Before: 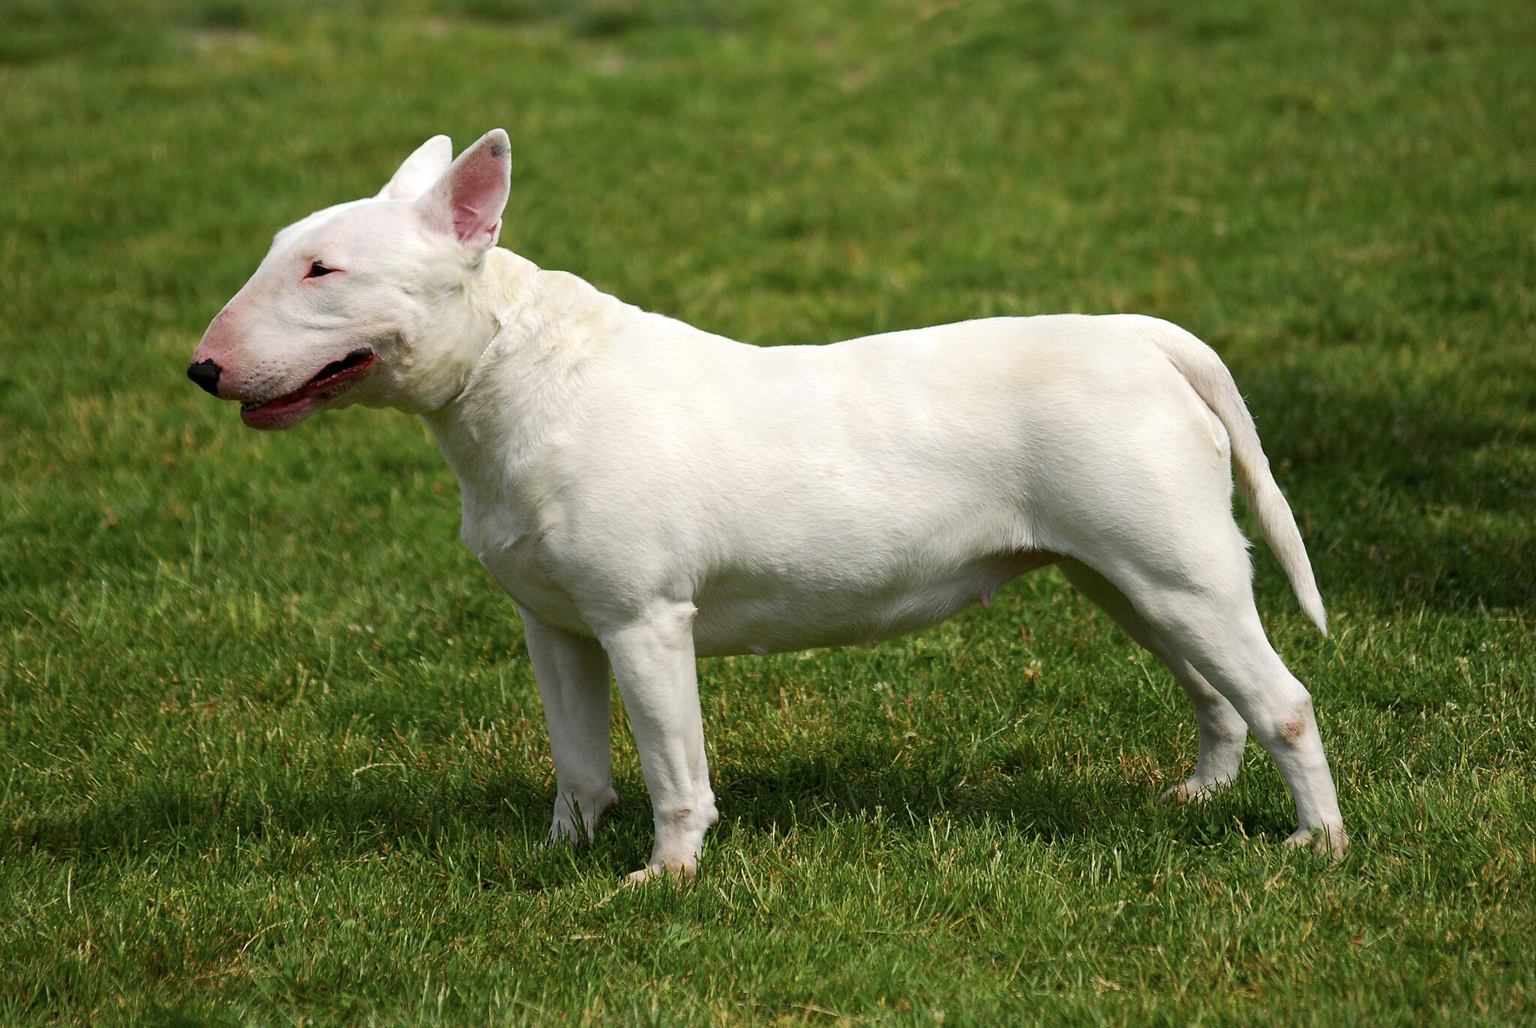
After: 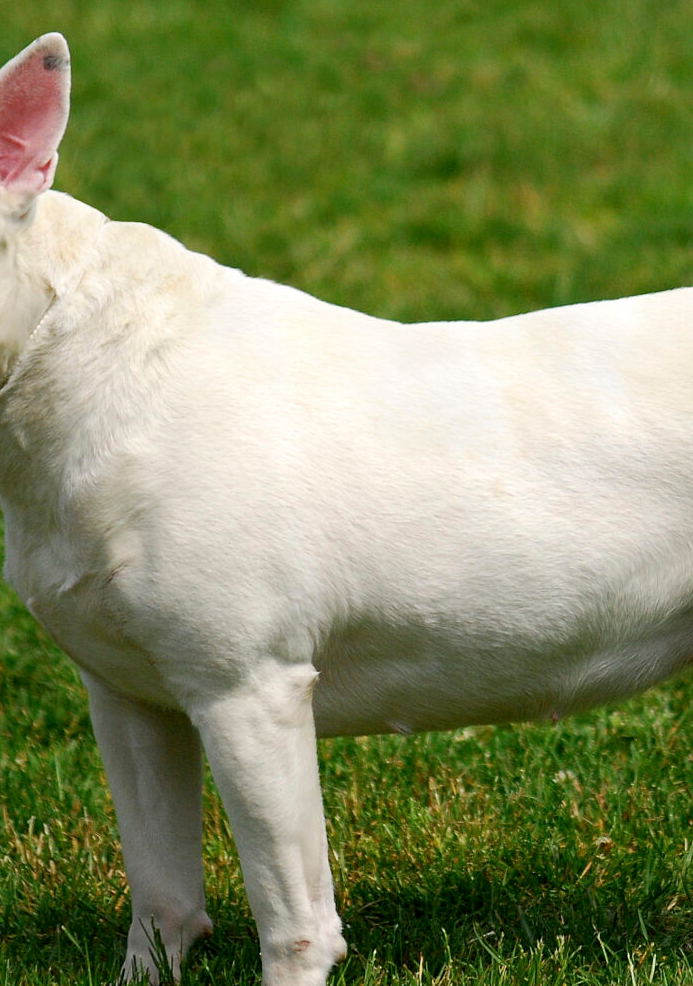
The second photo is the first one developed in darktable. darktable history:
crop and rotate: left 29.837%, top 10.174%, right 36.292%, bottom 17.872%
